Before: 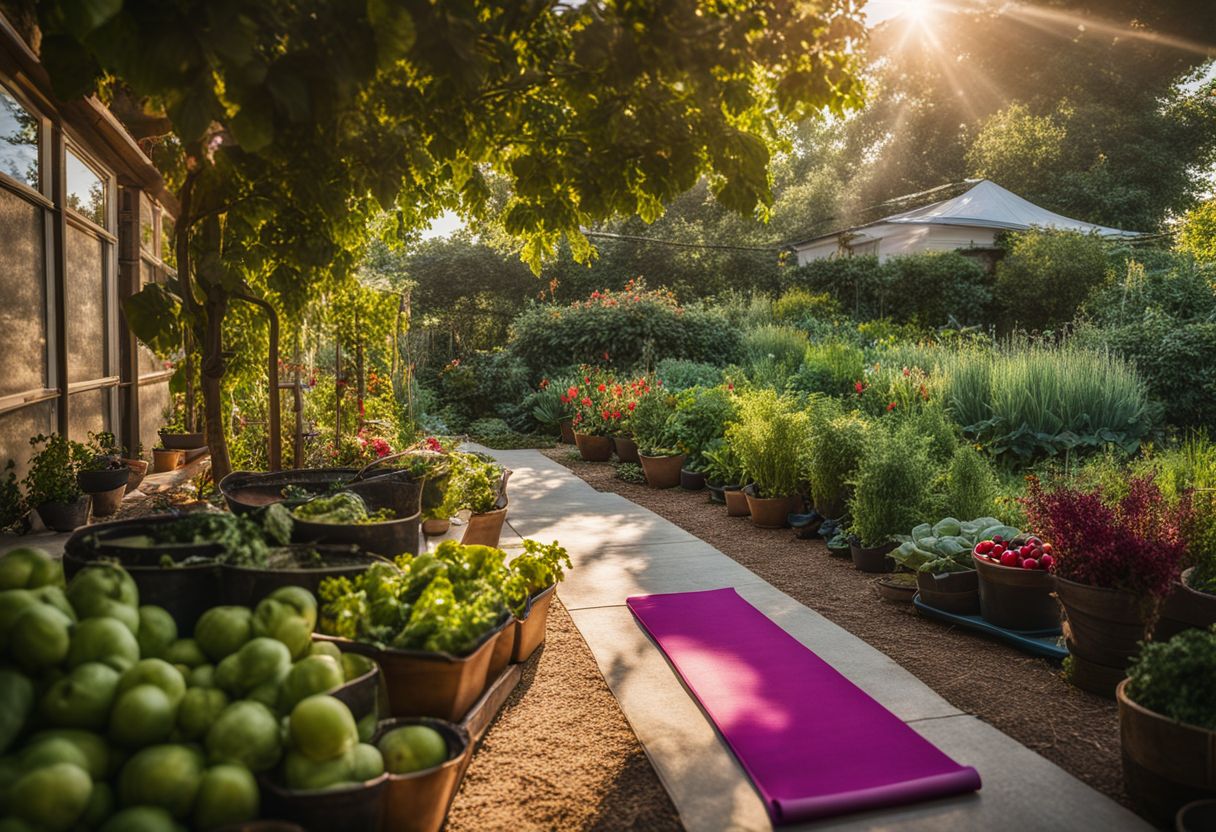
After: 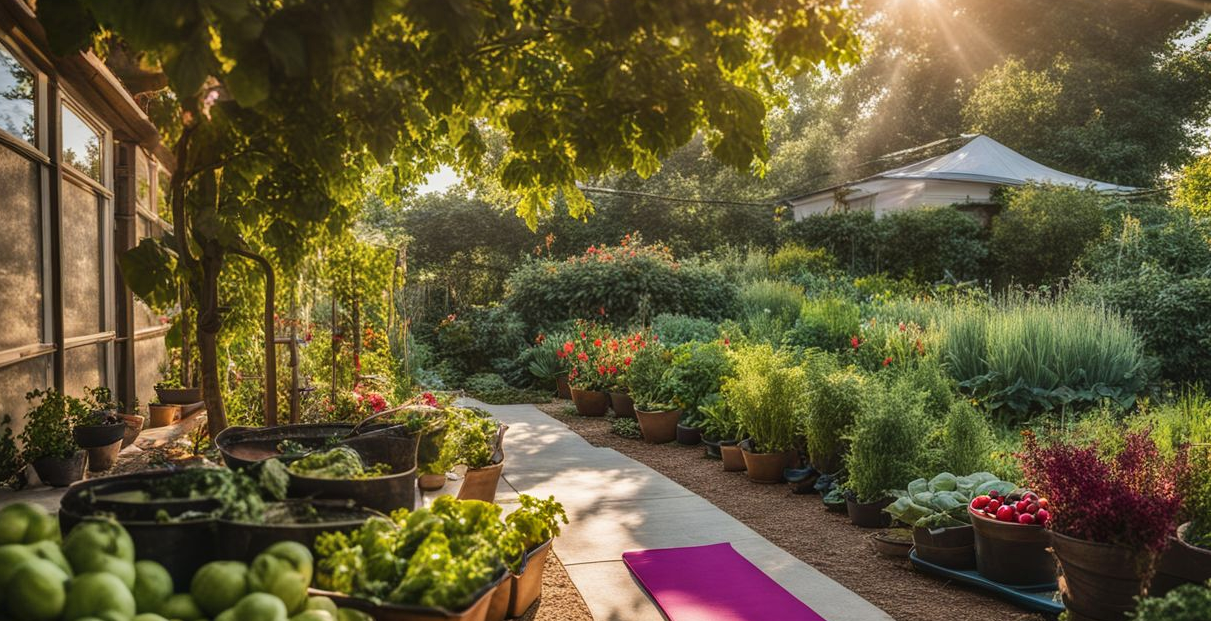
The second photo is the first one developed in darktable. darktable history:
crop: left 0.387%, top 5.469%, bottom 19.809%
shadows and highlights: shadows 49, highlights -41, soften with gaussian
